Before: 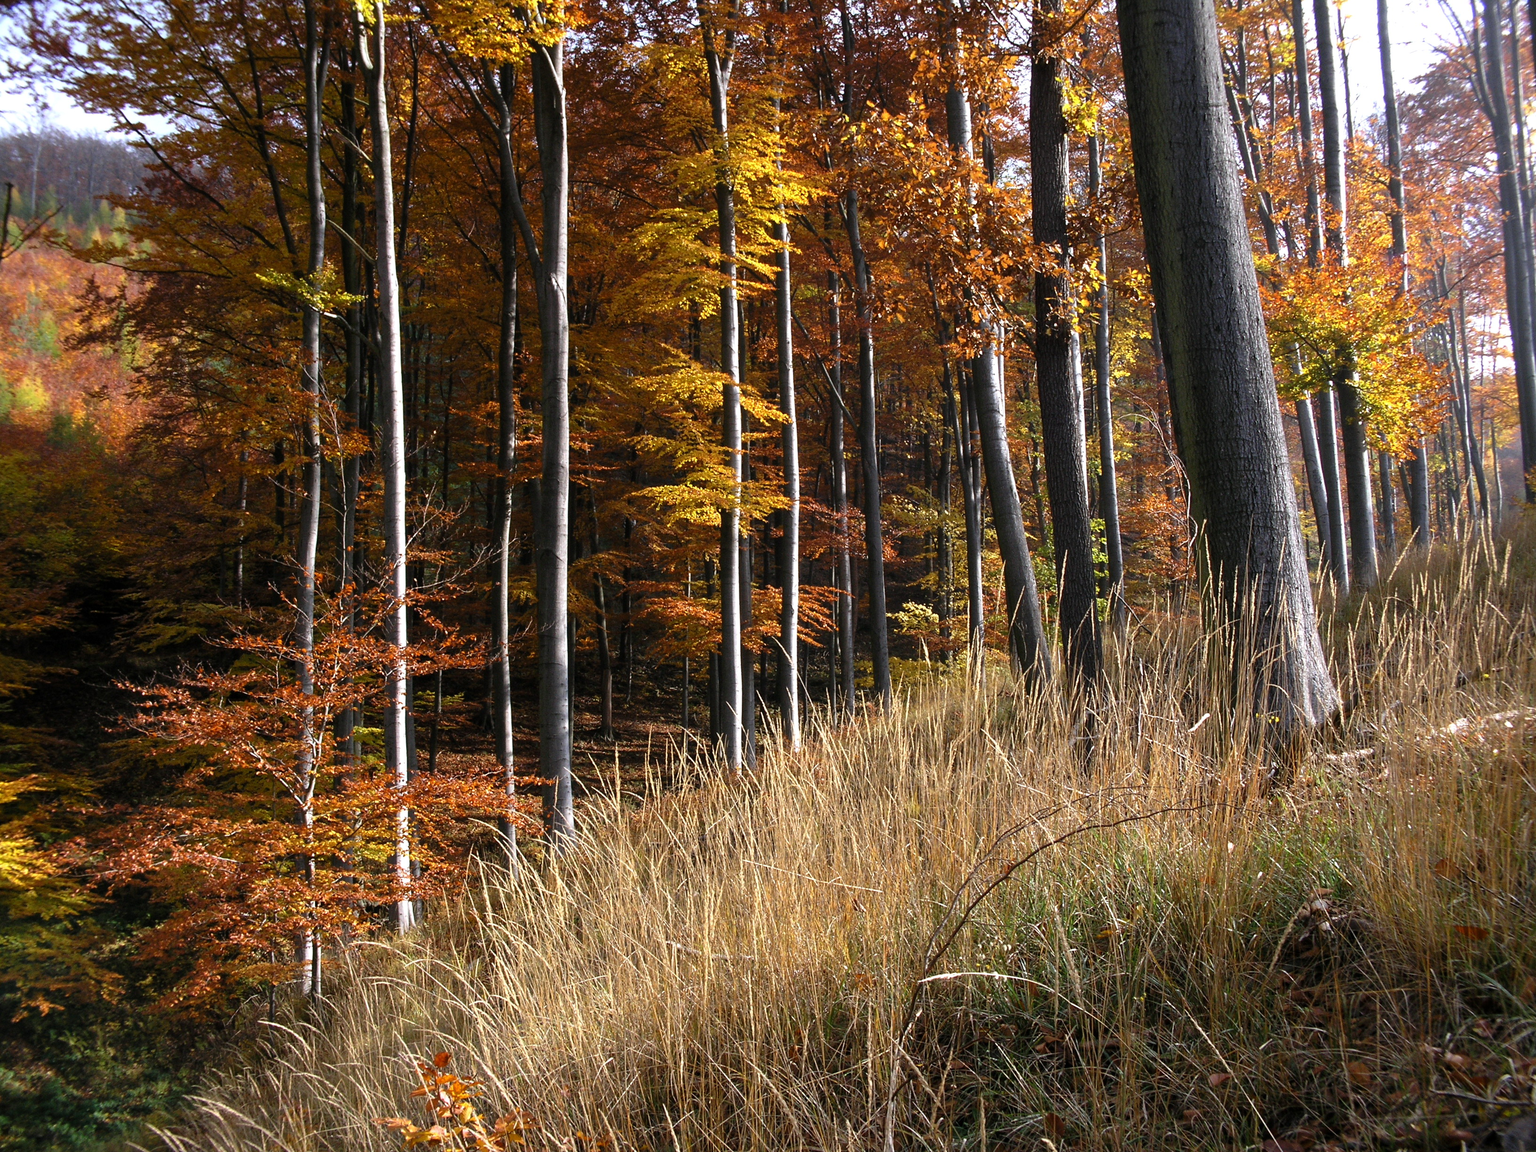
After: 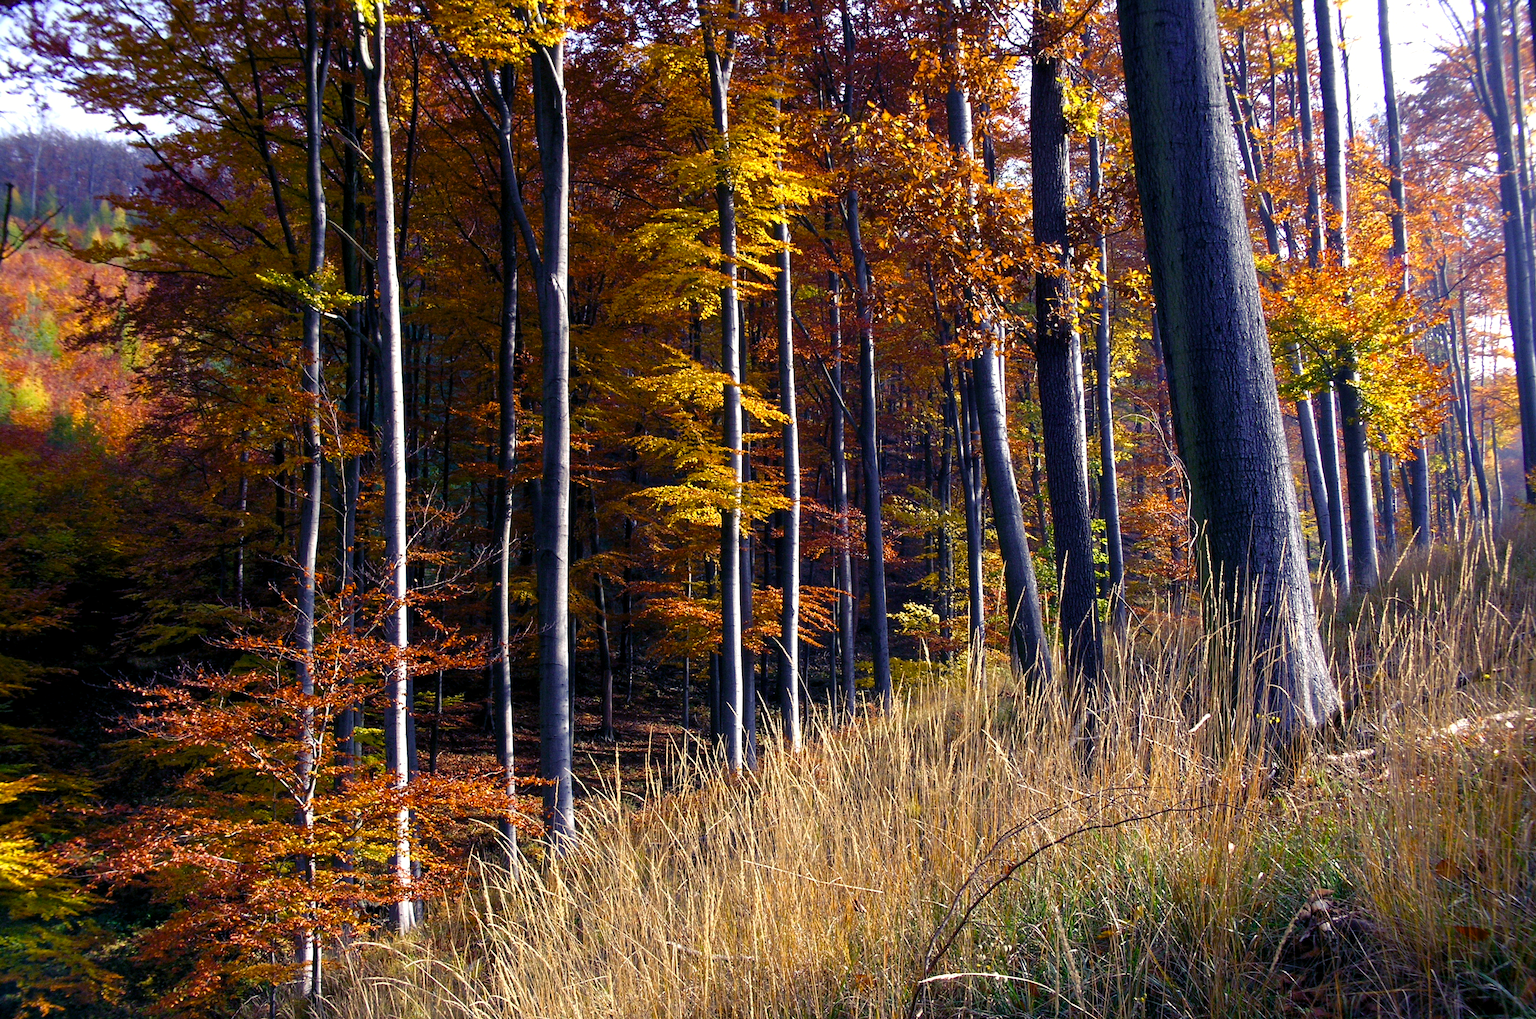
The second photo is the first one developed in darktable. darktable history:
exposure: black level correction 0, compensate exposure bias true, compensate highlight preservation false
crop and rotate: top 0%, bottom 11.49%
color balance rgb: shadows lift › luminance -28.76%, shadows lift › chroma 15%, shadows lift › hue 270°, power › chroma 1%, power › hue 255°, highlights gain › luminance 7.14%, highlights gain › chroma 2%, highlights gain › hue 90°, global offset › luminance -0.29%, global offset › hue 260°, perceptual saturation grading › global saturation 20%, perceptual saturation grading › highlights -13.92%, perceptual saturation grading › shadows 50%
